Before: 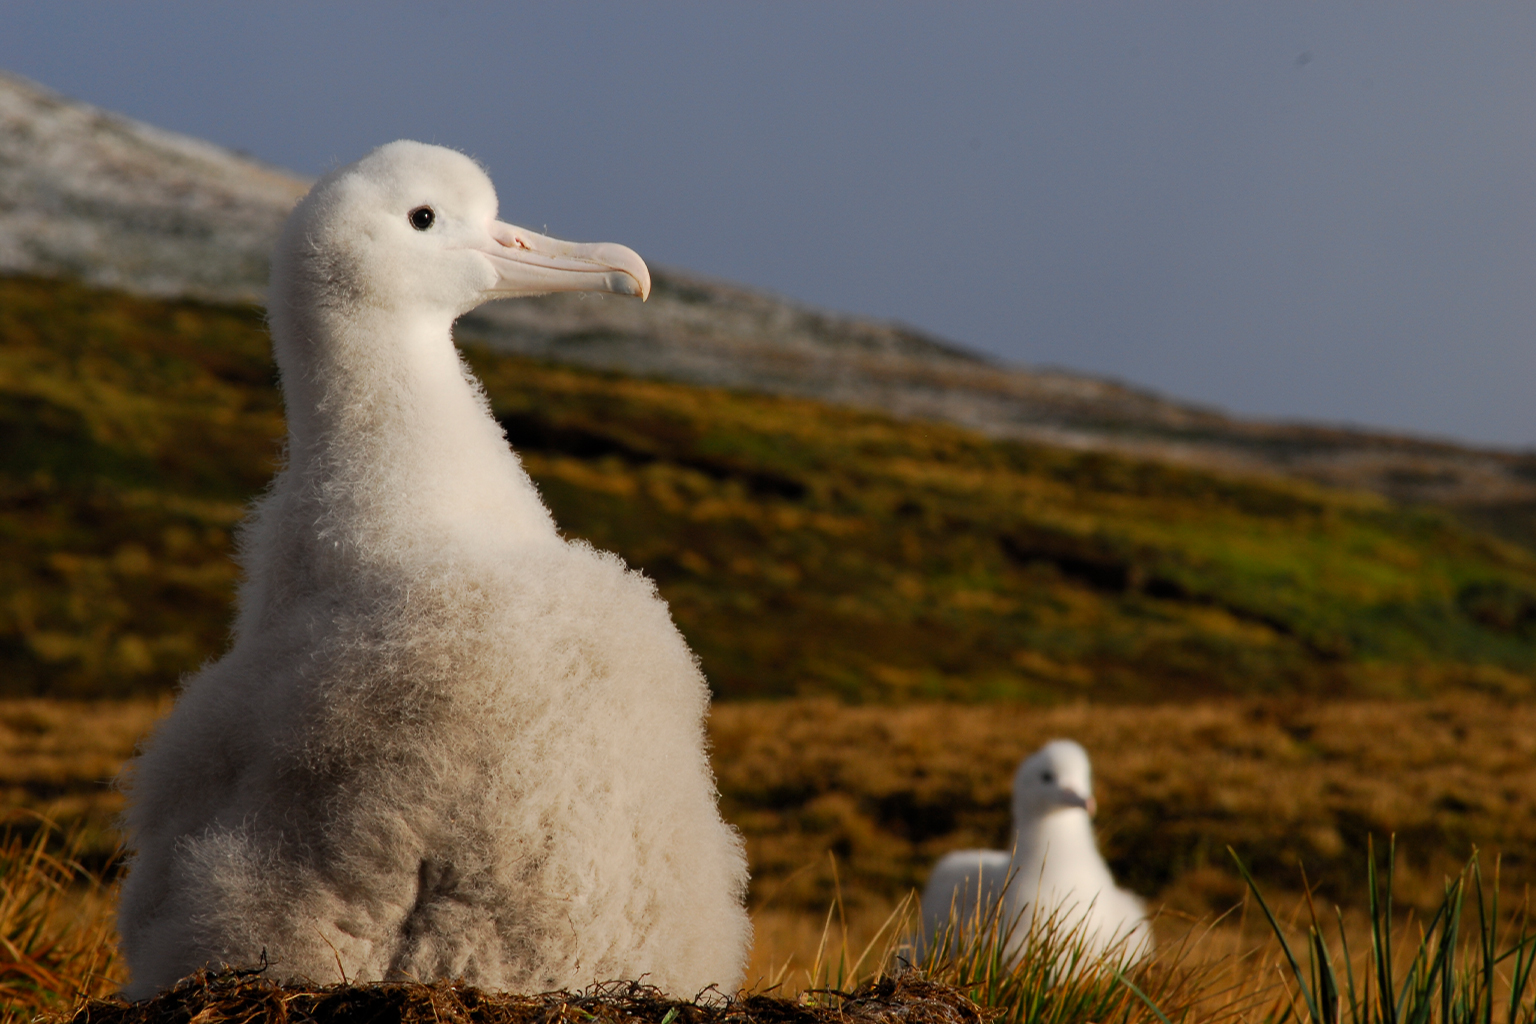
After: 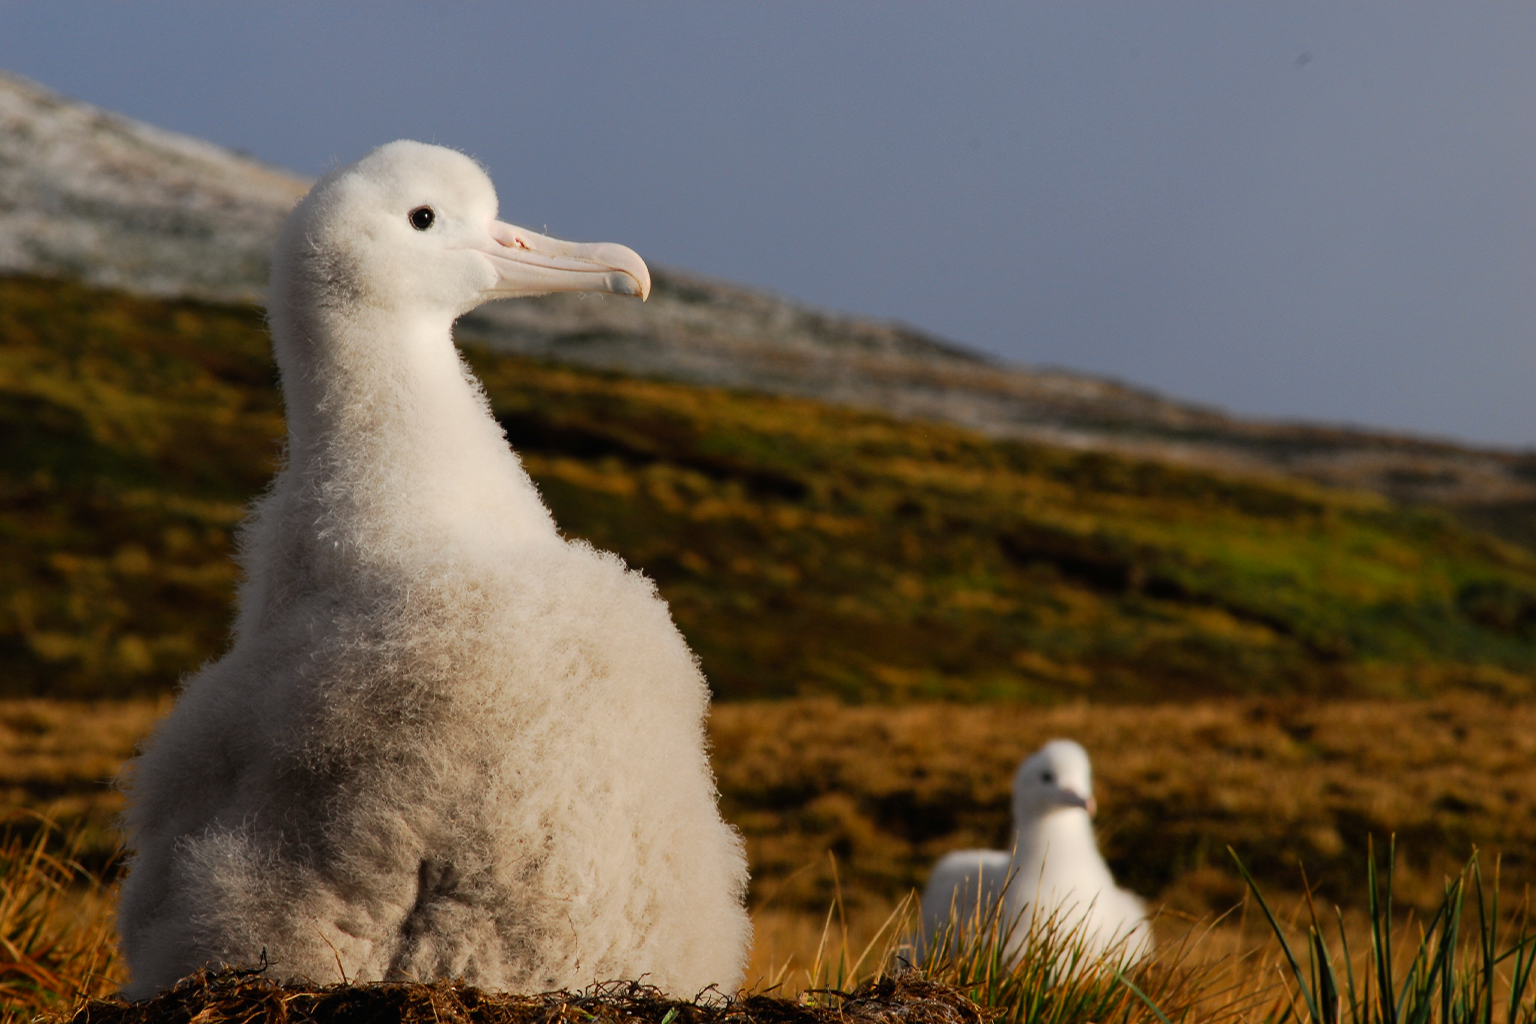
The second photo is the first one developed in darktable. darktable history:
color zones: process mode strong
tone curve: curves: ch0 [(0, 0.008) (0.083, 0.073) (0.28, 0.286) (0.528, 0.559) (0.961, 0.966) (1, 1)], color space Lab, linked channels, preserve colors none
tone equalizer: edges refinement/feathering 500, mask exposure compensation -1.57 EV, preserve details no
